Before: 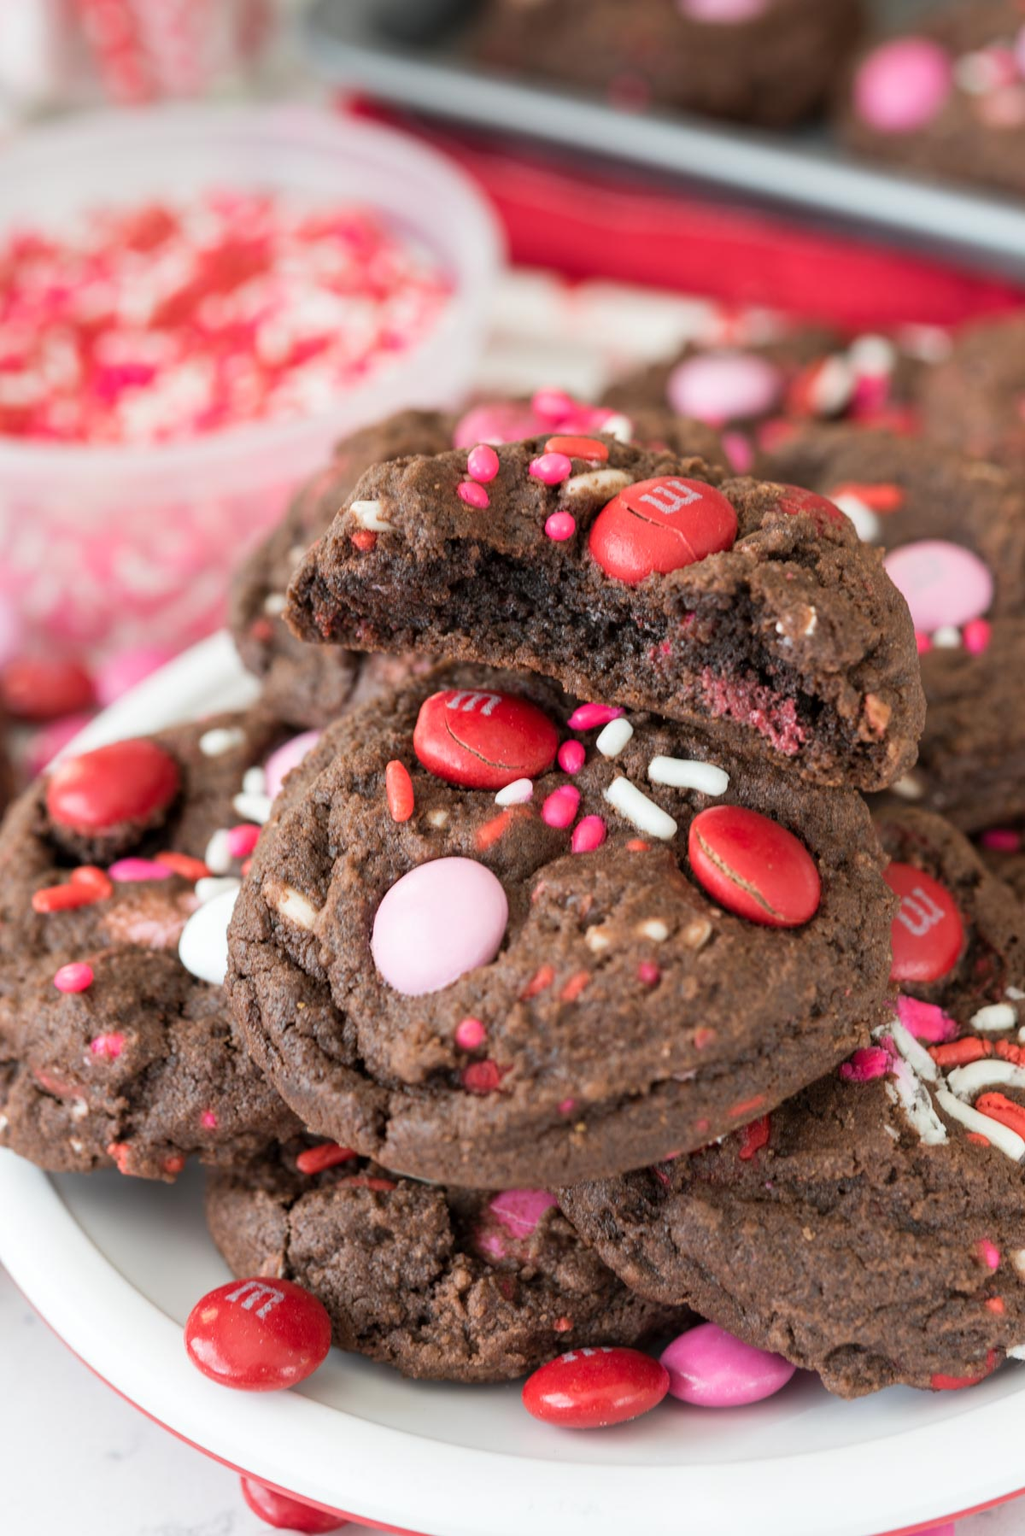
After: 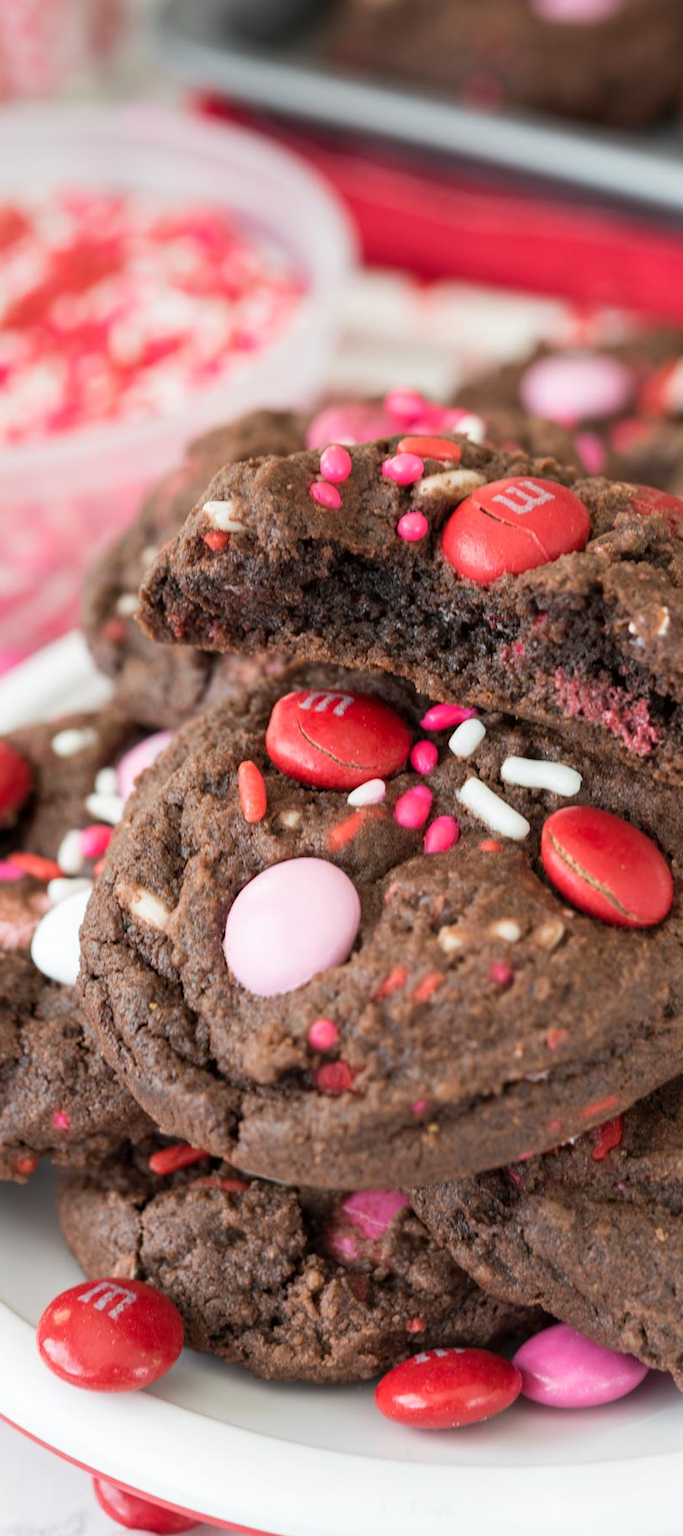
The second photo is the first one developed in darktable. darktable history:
crop and rotate: left 14.467%, right 18.845%
